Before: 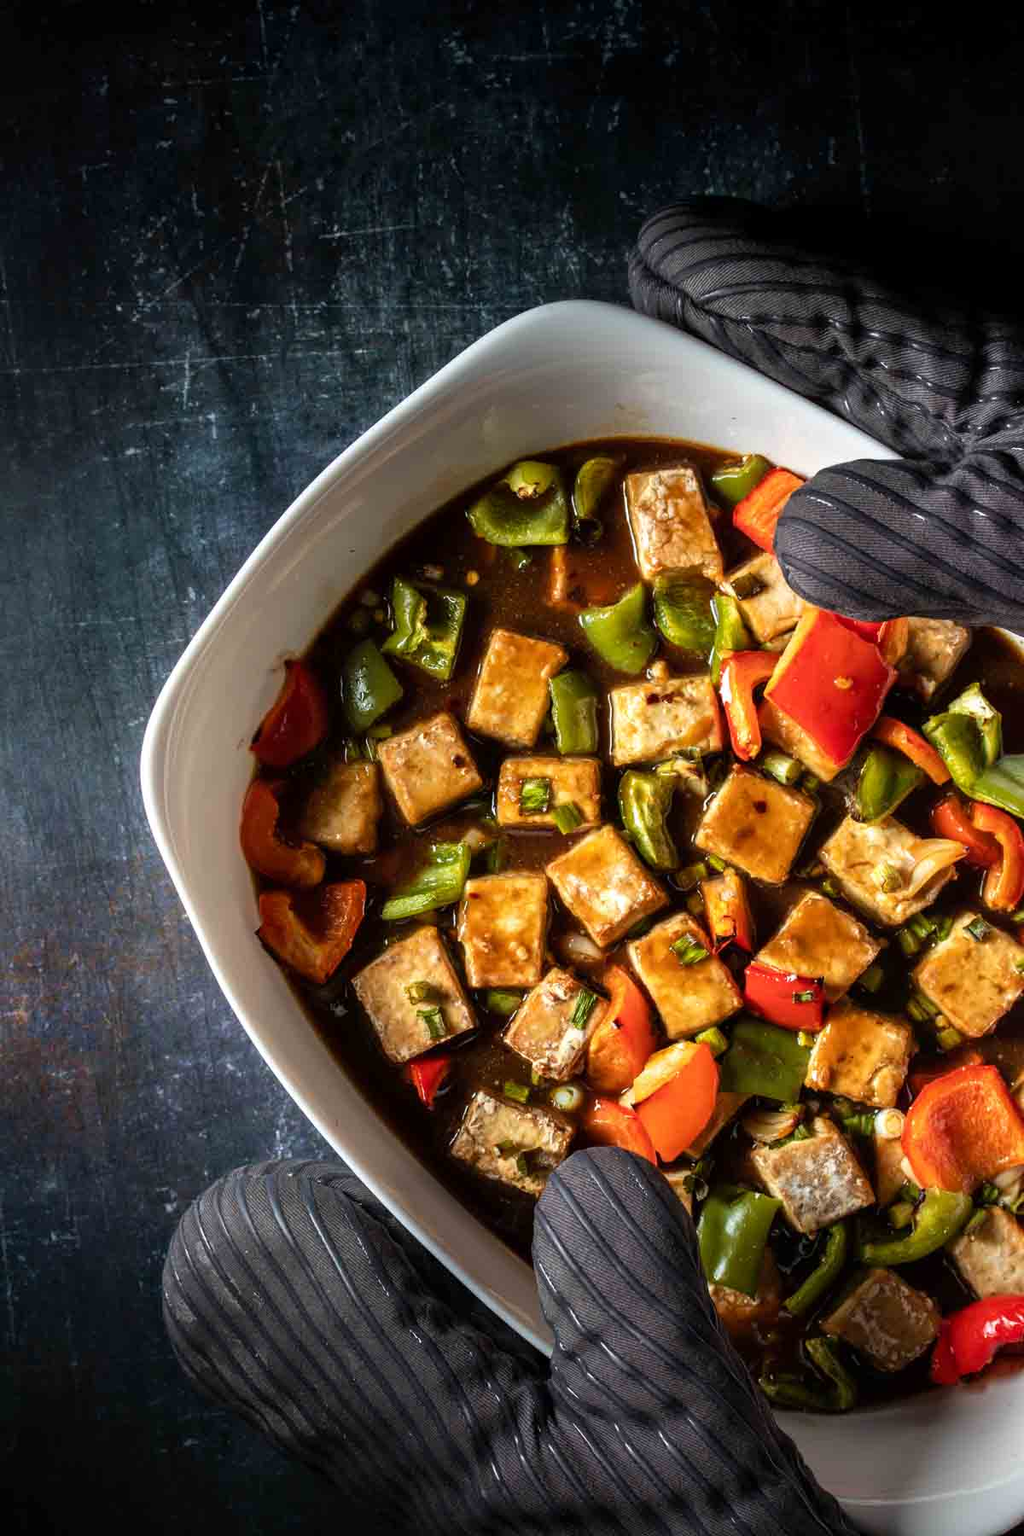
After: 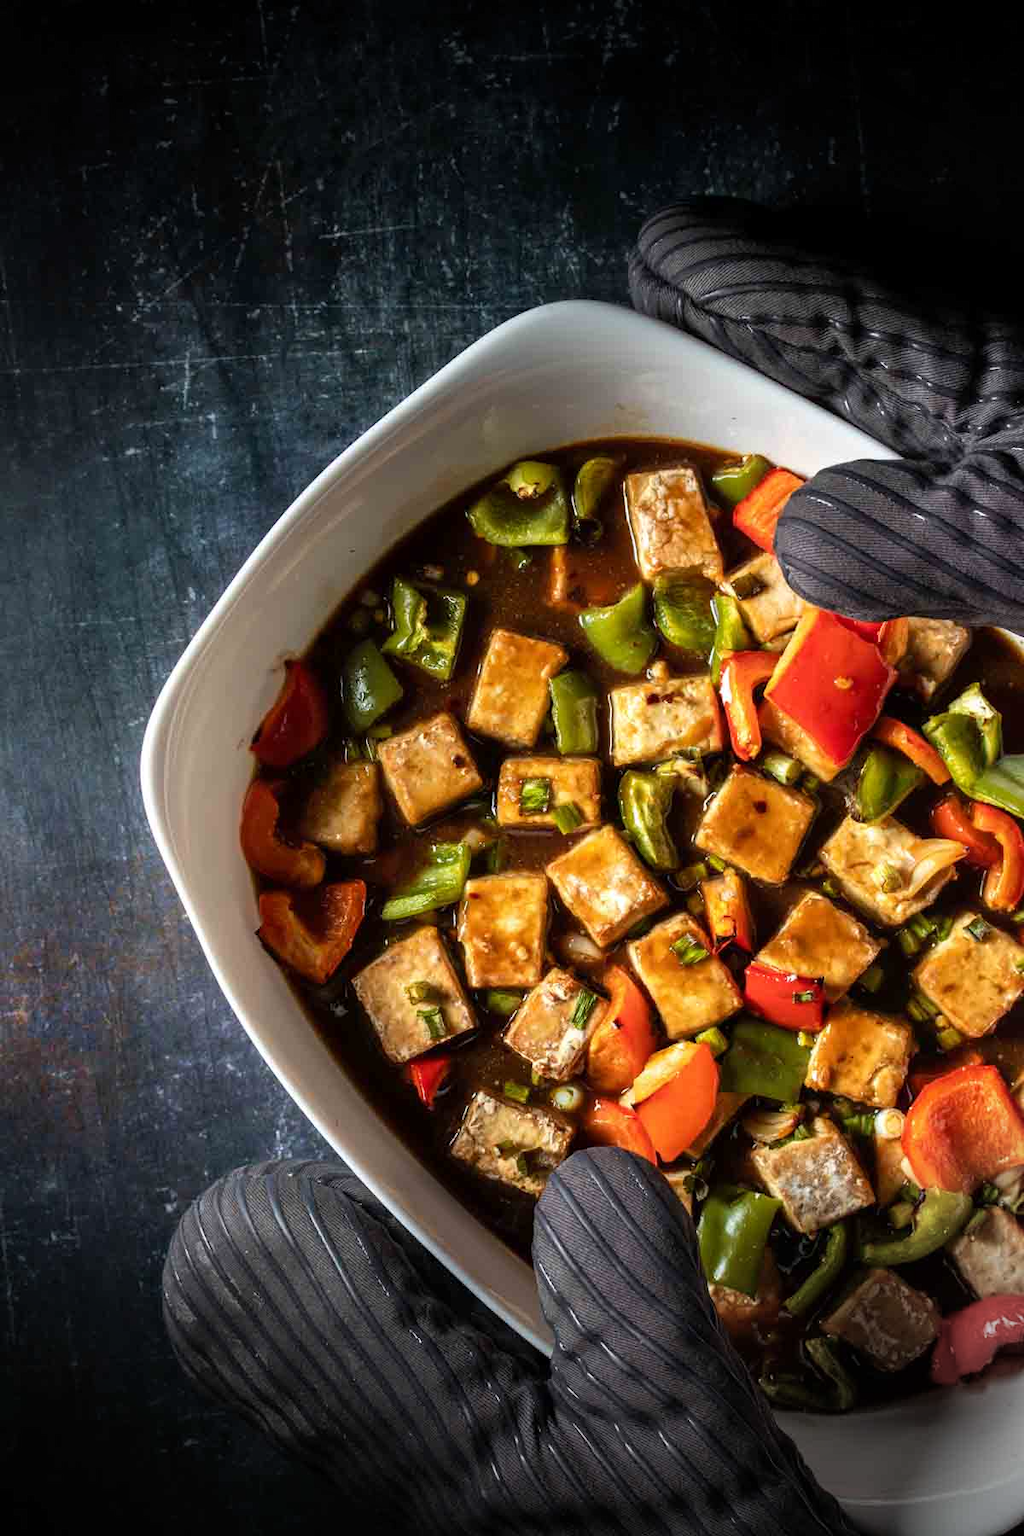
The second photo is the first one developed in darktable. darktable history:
vignetting: fall-off start 90.67%, fall-off radius 39.19%, width/height ratio 1.214, shape 1.29, unbound false
